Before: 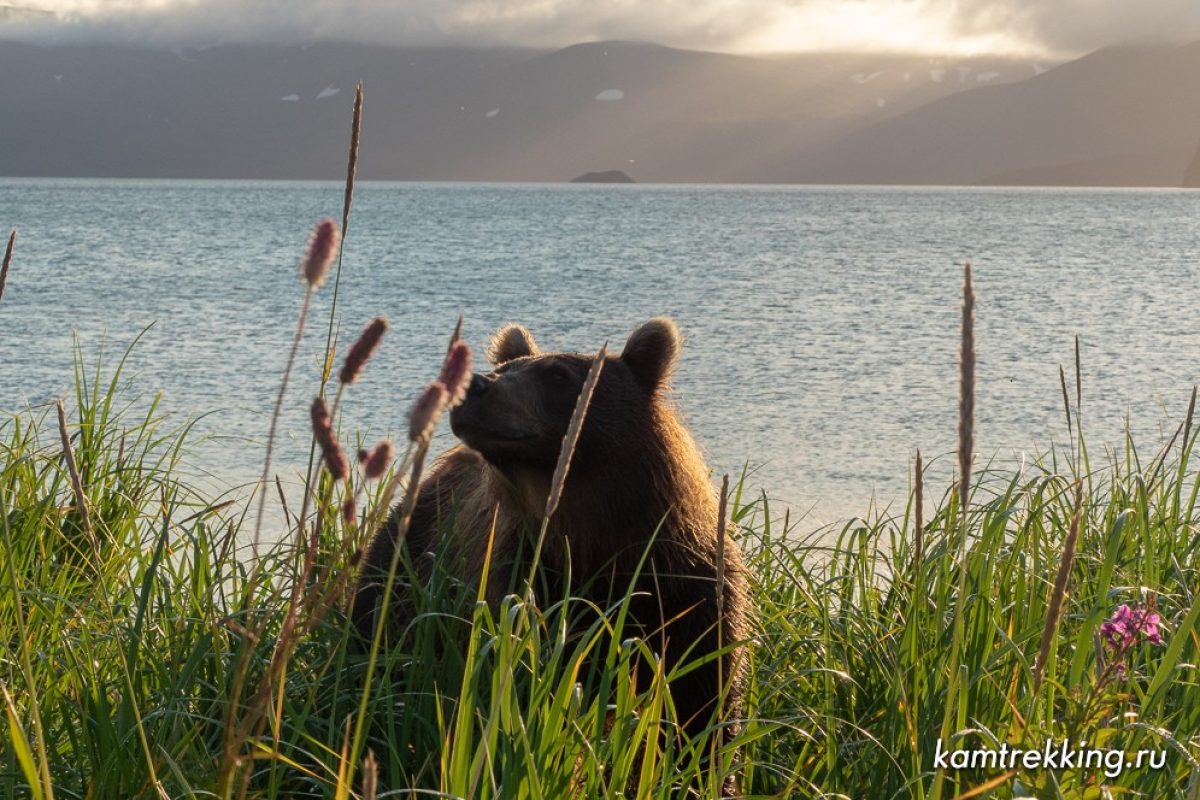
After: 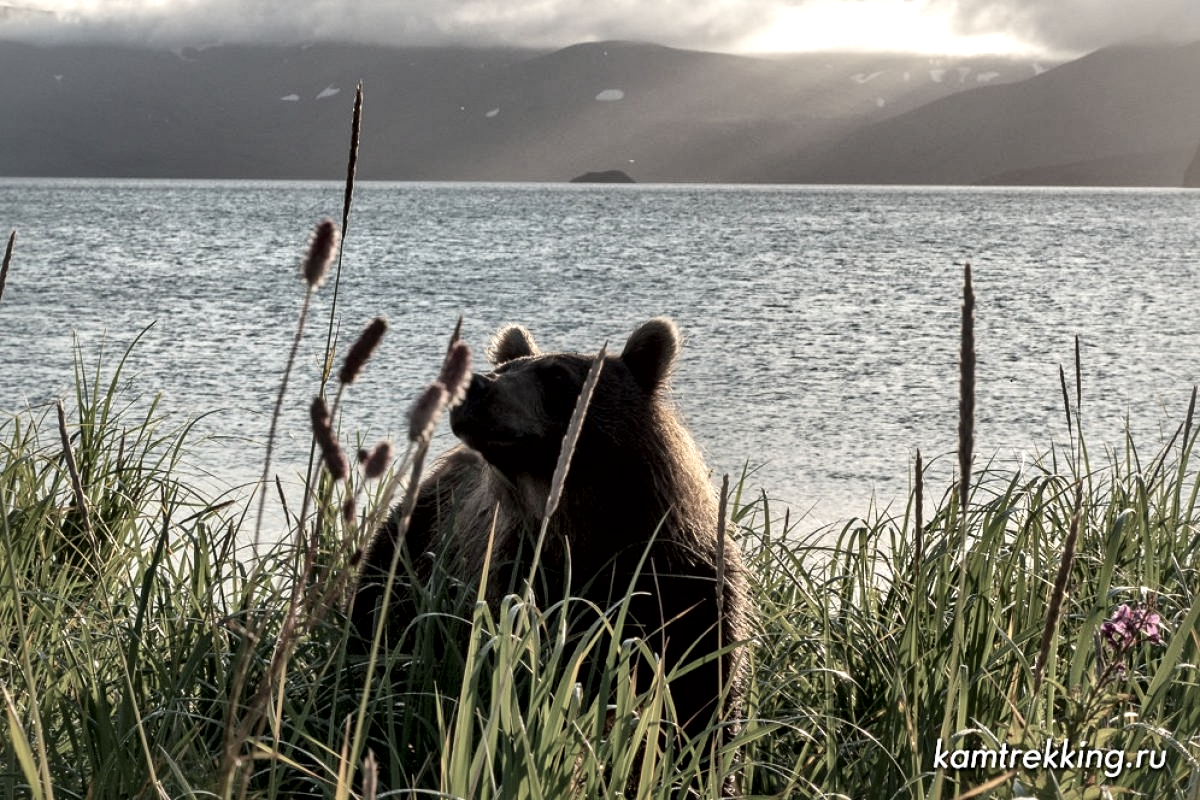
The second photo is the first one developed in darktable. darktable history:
color correction: saturation 0.5
local contrast: mode bilateral grid, contrast 44, coarseness 69, detail 214%, midtone range 0.2
